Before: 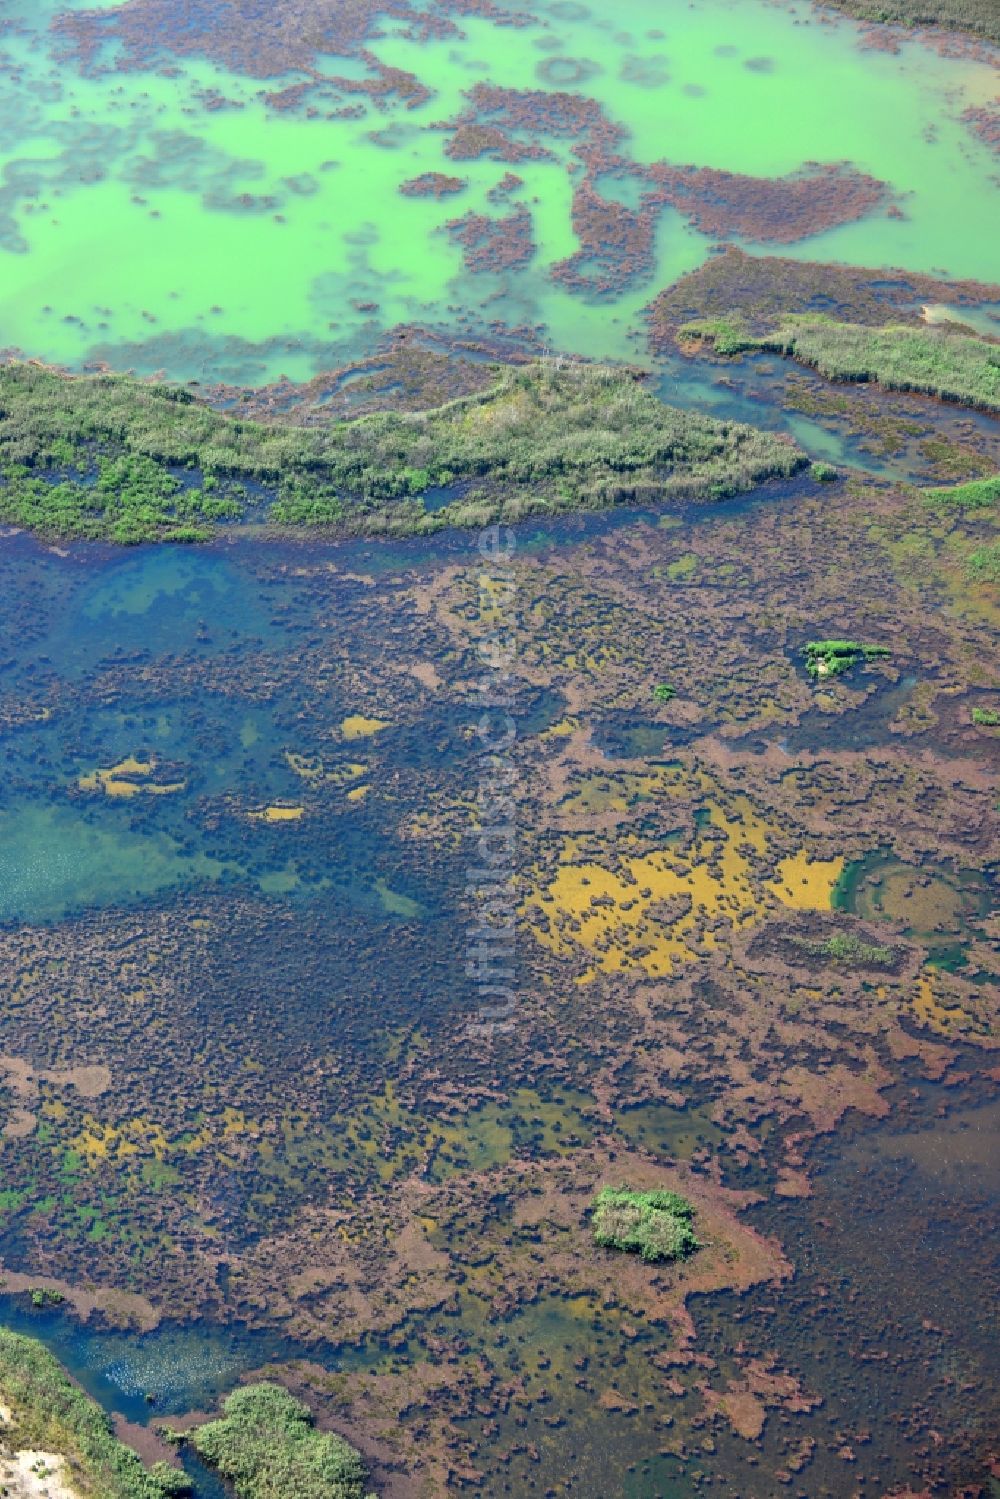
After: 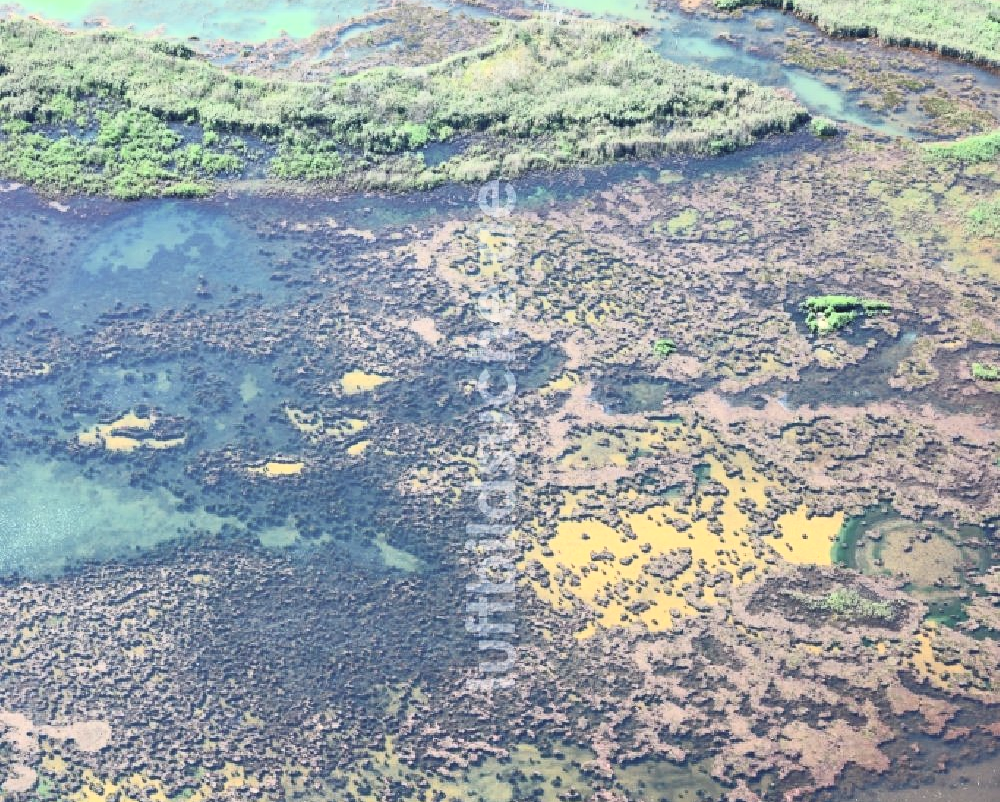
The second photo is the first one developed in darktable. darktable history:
crop and rotate: top 23.043%, bottom 23.437%
contrast brightness saturation: contrast 0.43, brightness 0.56, saturation -0.19
